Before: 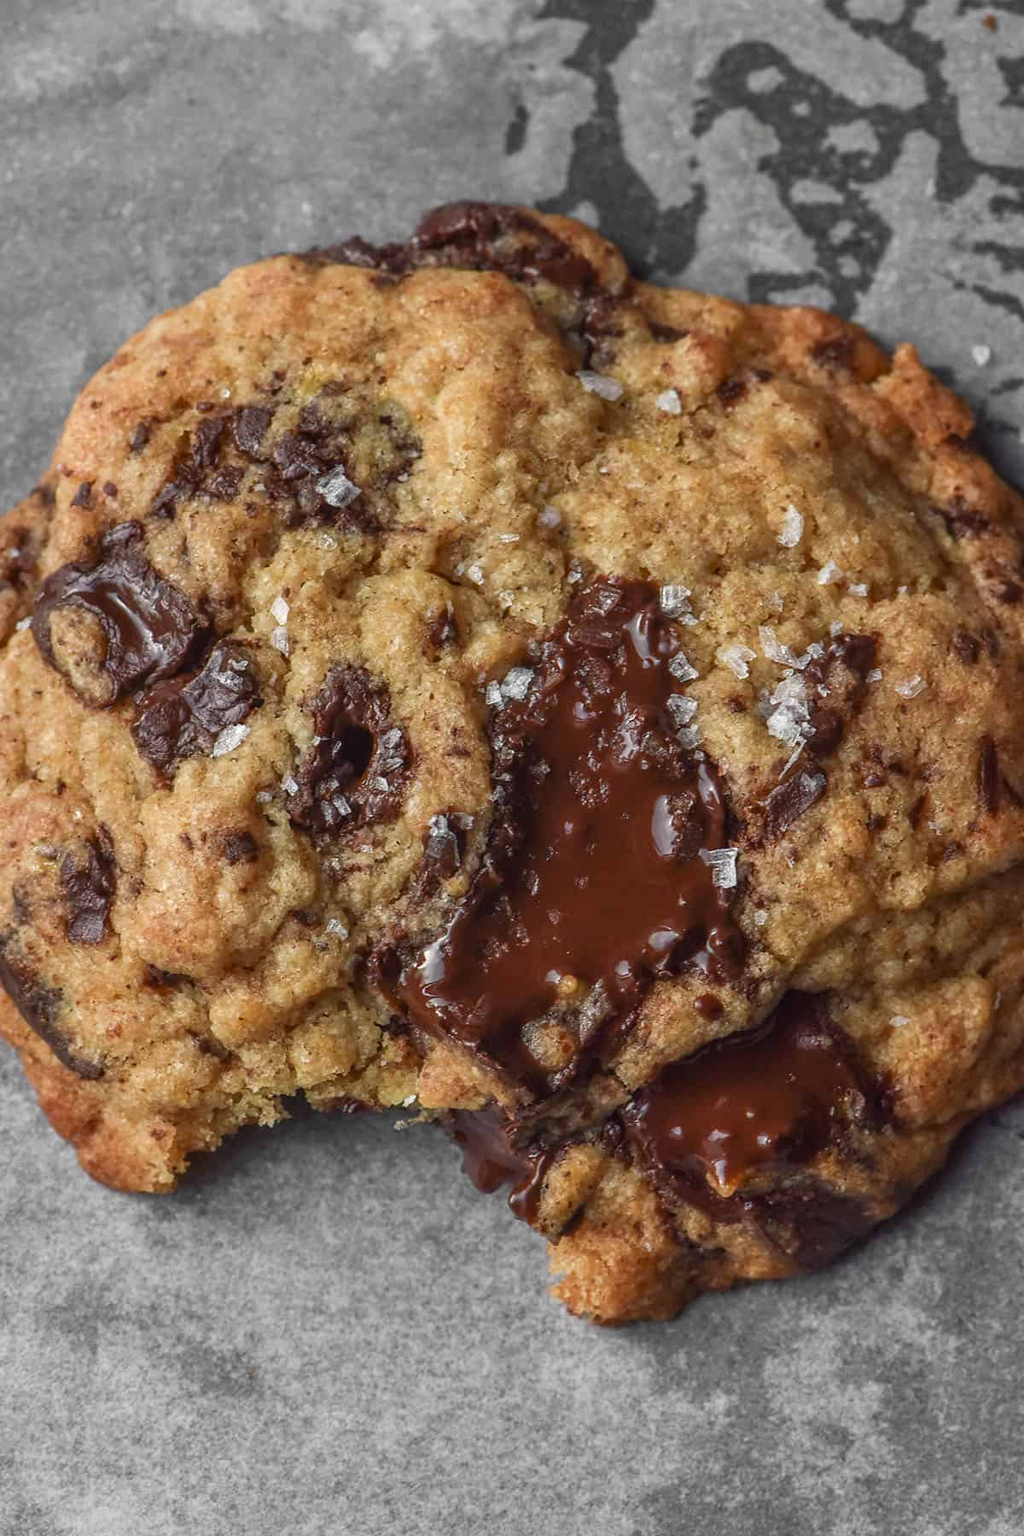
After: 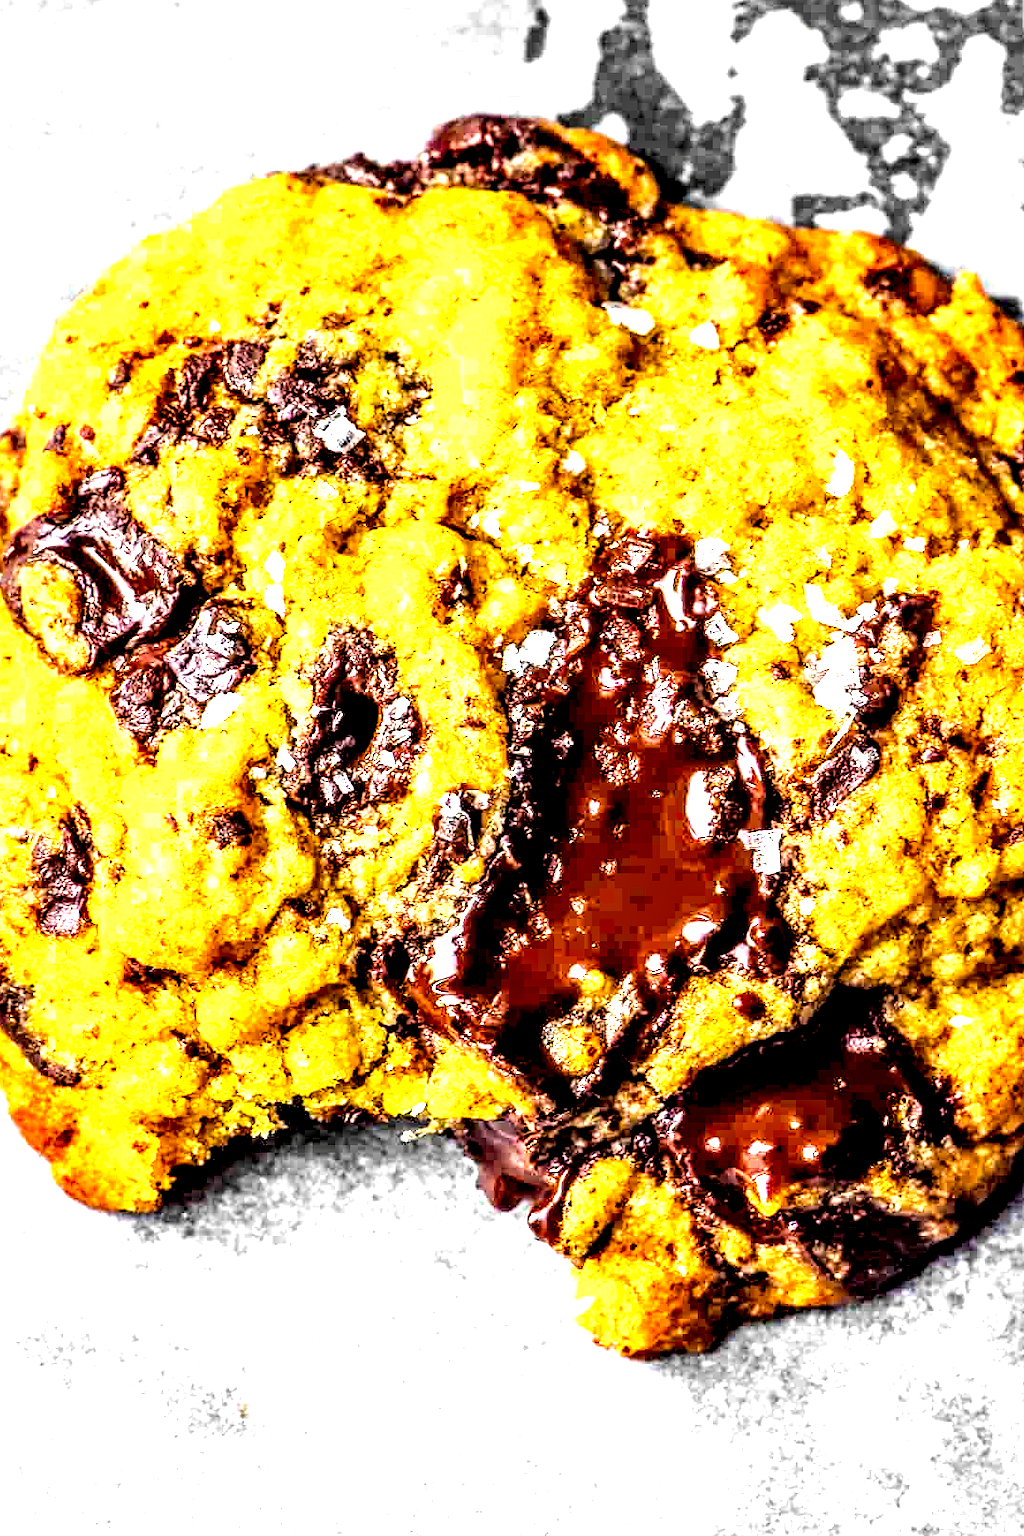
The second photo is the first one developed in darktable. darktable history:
local contrast: highlights 115%, shadows 41%, detail 295%
contrast brightness saturation: contrast 0.042, saturation 0.163
crop: left 3.16%, top 6.407%, right 6.375%, bottom 3.179%
exposure: black level correction 0, exposure 1 EV, compensate highlight preservation false
tone curve: curves: ch0 [(0, 0) (0.003, 0.012) (0.011, 0.015) (0.025, 0.023) (0.044, 0.036) (0.069, 0.047) (0.1, 0.062) (0.136, 0.1) (0.177, 0.15) (0.224, 0.219) (0.277, 0.3) (0.335, 0.401) (0.399, 0.49) (0.468, 0.569) (0.543, 0.641) (0.623, 0.73) (0.709, 0.806) (0.801, 0.88) (0.898, 0.939) (1, 1)], color space Lab, independent channels, preserve colors none
tone equalizer: -8 EV -1.11 EV, -7 EV -0.993 EV, -6 EV -0.834 EV, -5 EV -0.561 EV, -3 EV 0.548 EV, -2 EV 0.89 EV, -1 EV 1.01 EV, +0 EV 1.07 EV, mask exposure compensation -0.491 EV
color balance rgb: shadows lift › chroma 0.653%, shadows lift › hue 115.45°, shadows fall-off 102.488%, perceptual saturation grading › global saturation 40.961%, perceptual brilliance grading › highlights 9.945%, perceptual brilliance grading › mid-tones 5.131%, mask middle-gray fulcrum 22.219%, global vibrance 34.811%
